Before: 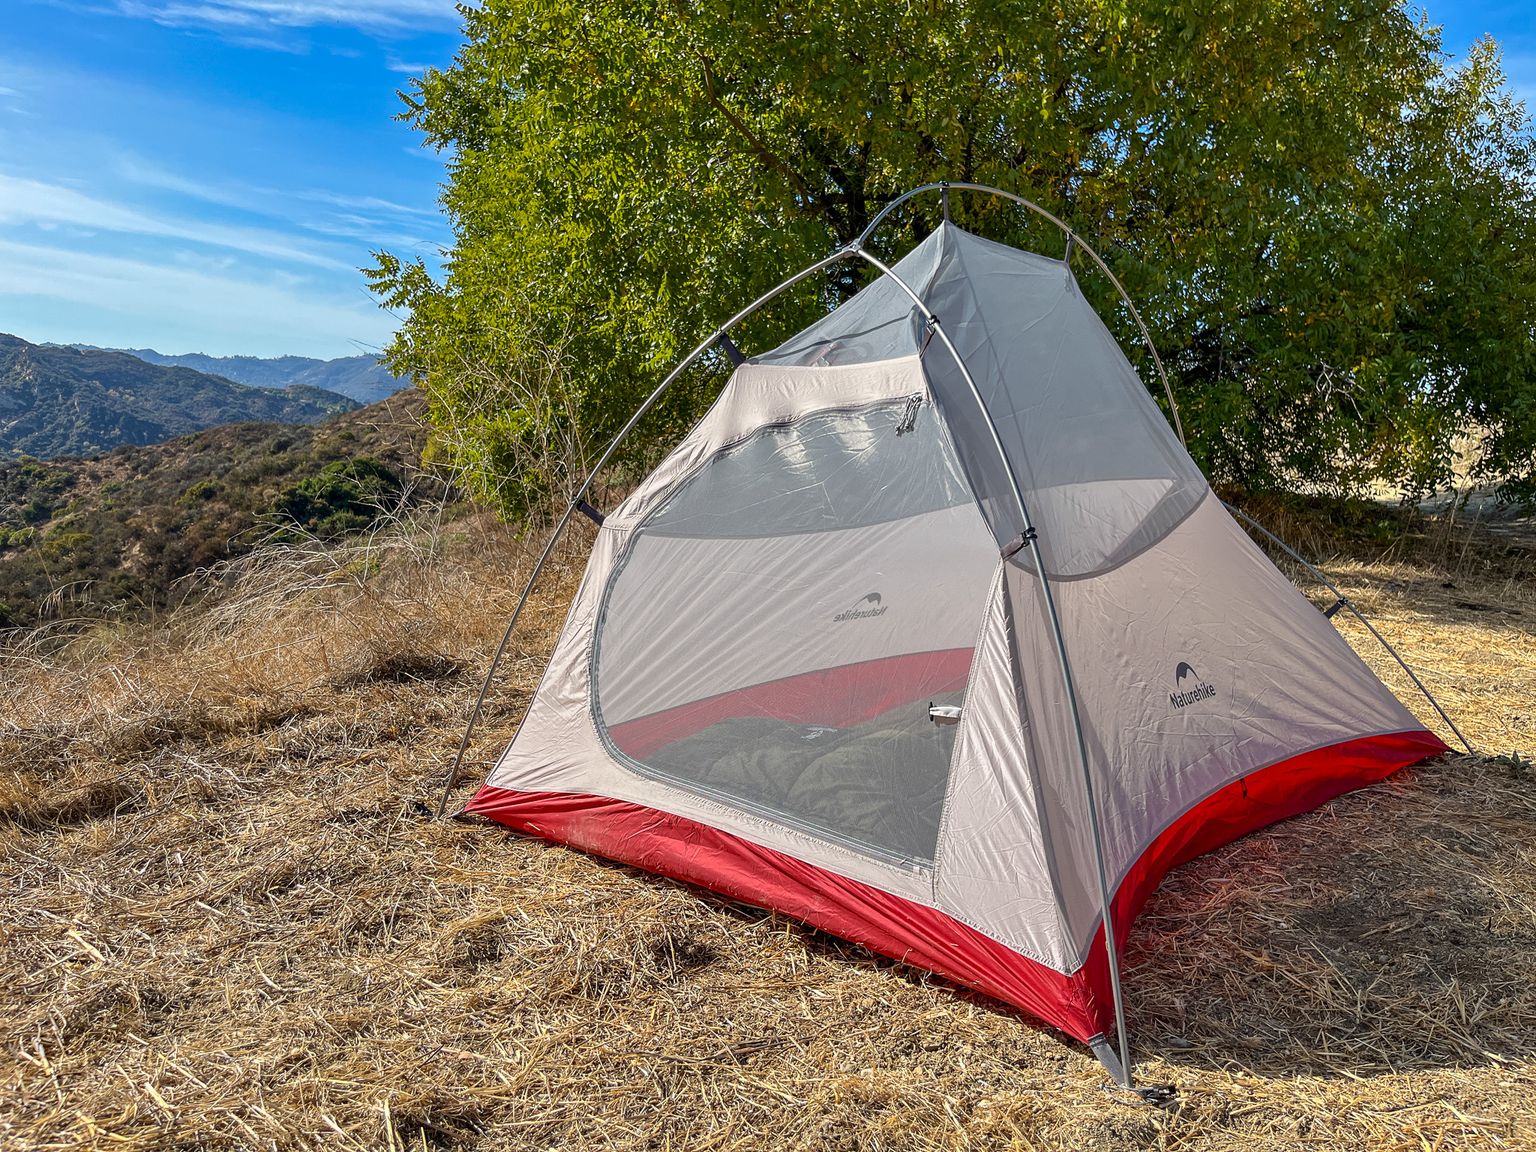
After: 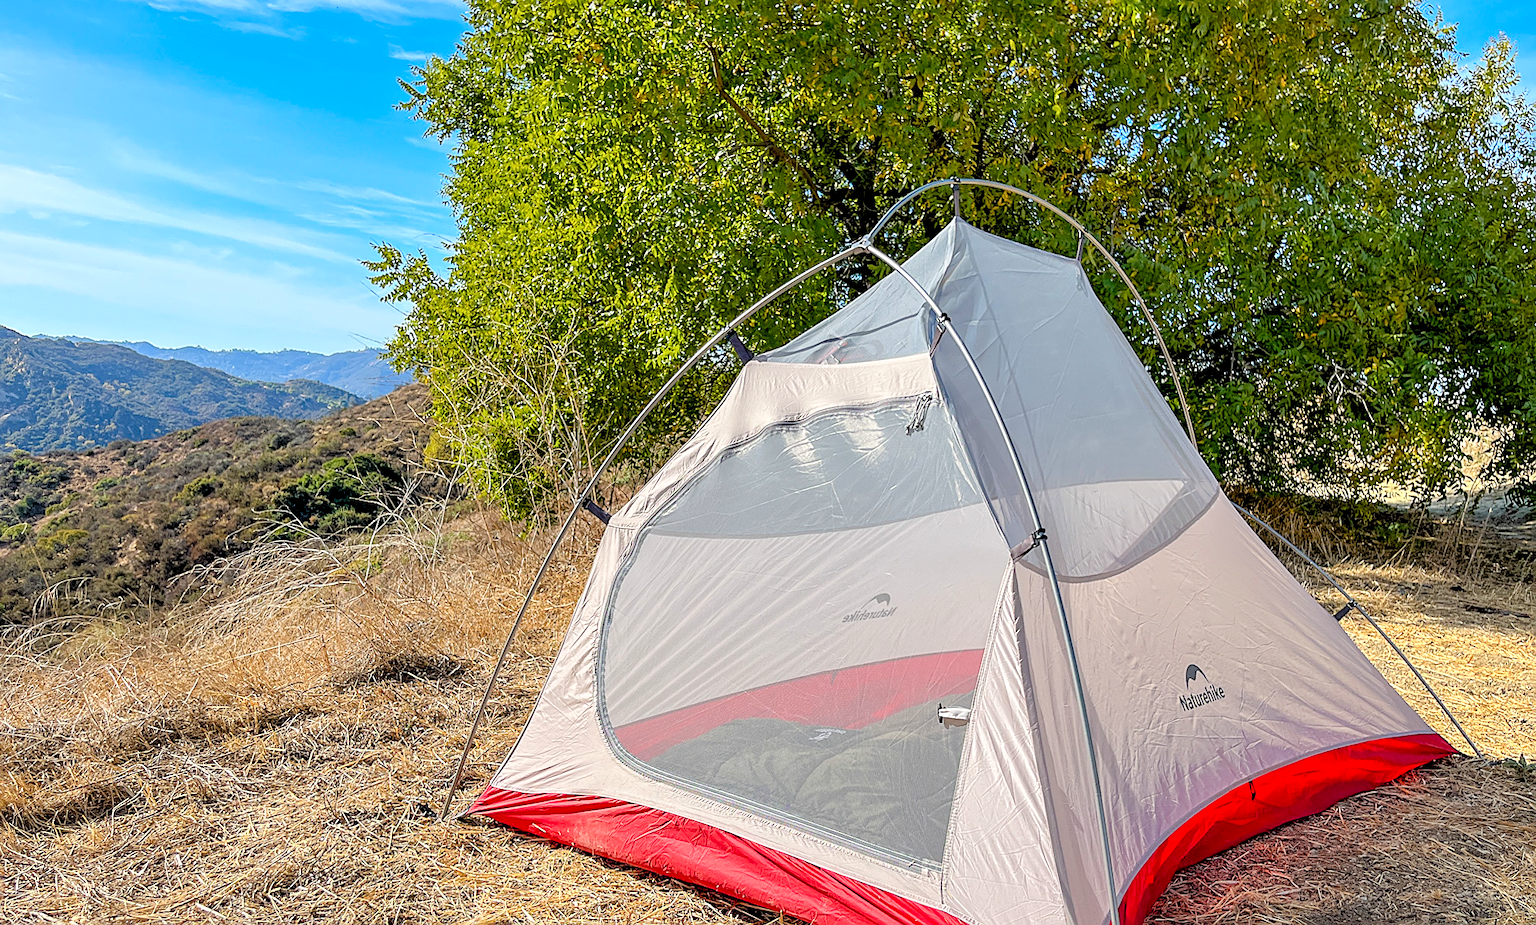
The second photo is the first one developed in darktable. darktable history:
crop: bottom 19.644%
levels: levels [0.072, 0.414, 0.976]
sharpen: on, module defaults
rotate and perspective: rotation 0.174°, lens shift (vertical) 0.013, lens shift (horizontal) 0.019, shear 0.001, automatic cropping original format, crop left 0.007, crop right 0.991, crop top 0.016, crop bottom 0.997
